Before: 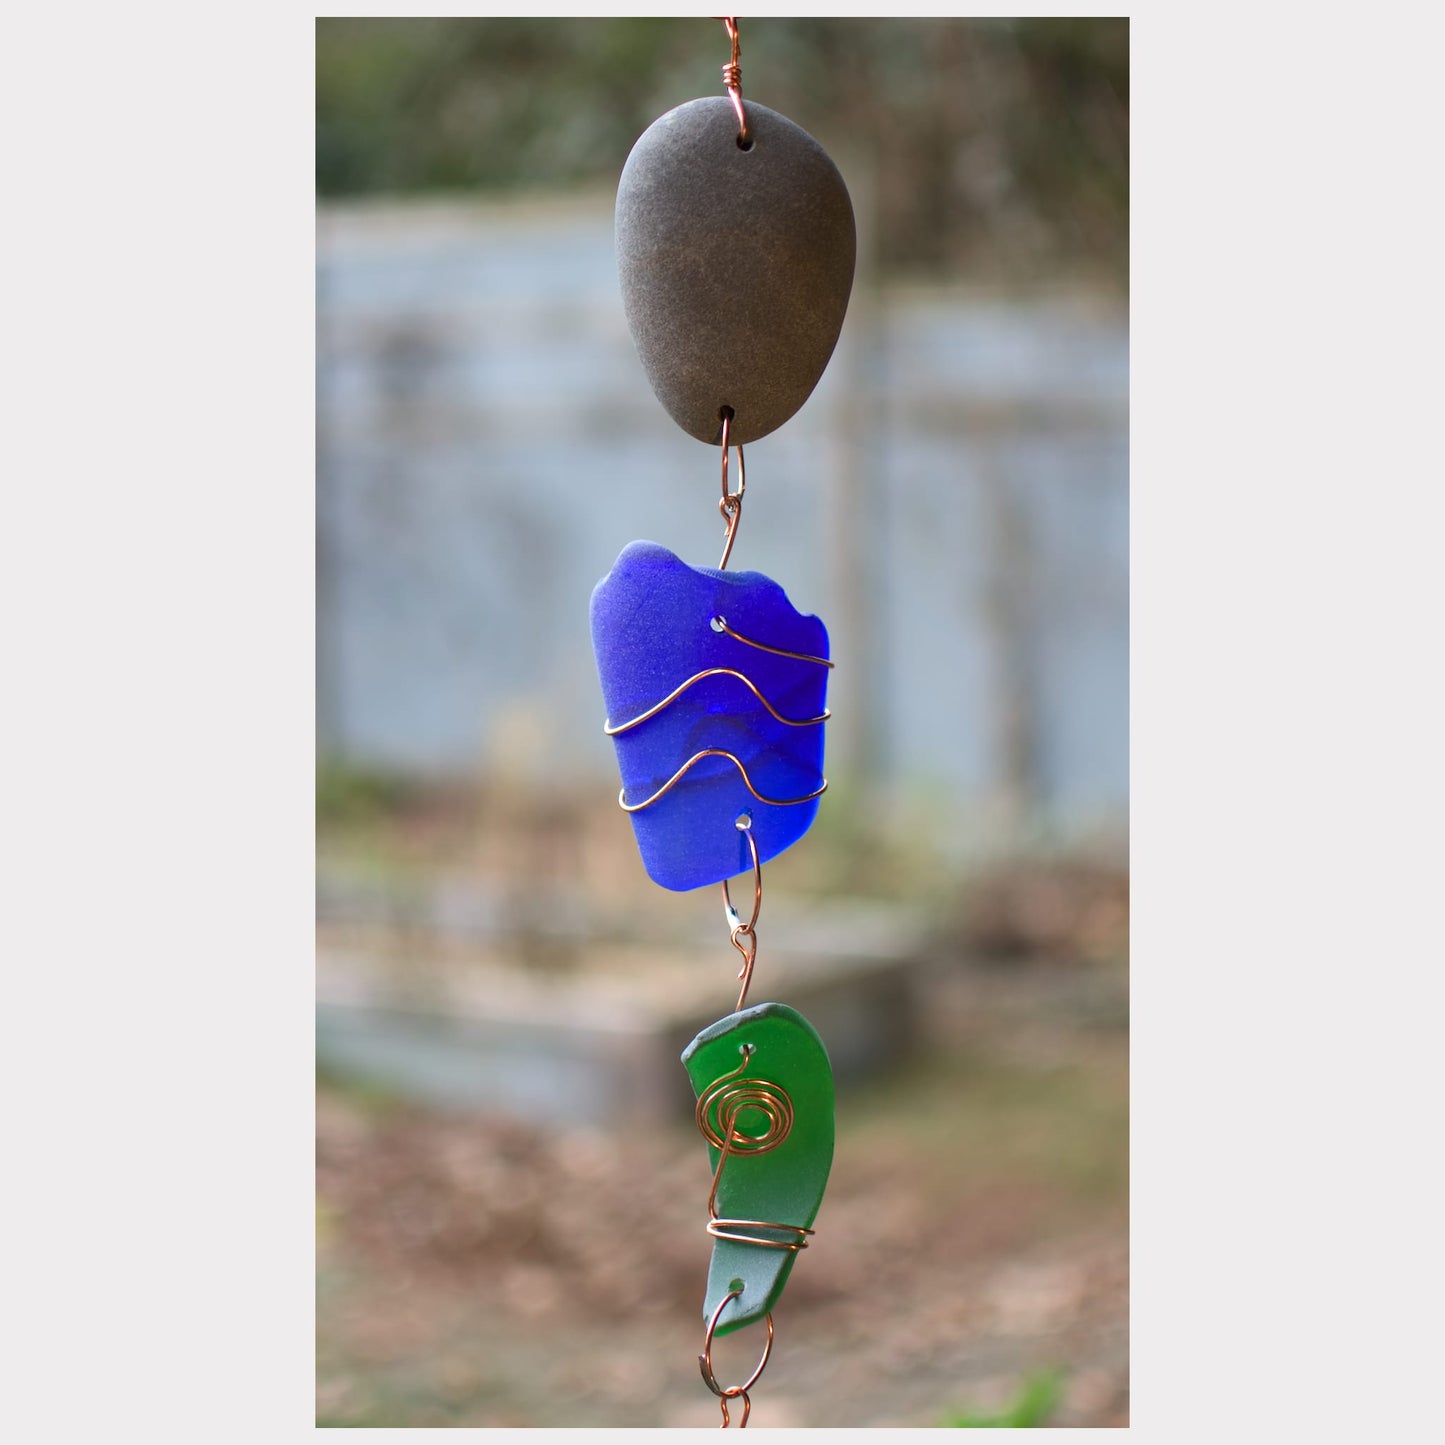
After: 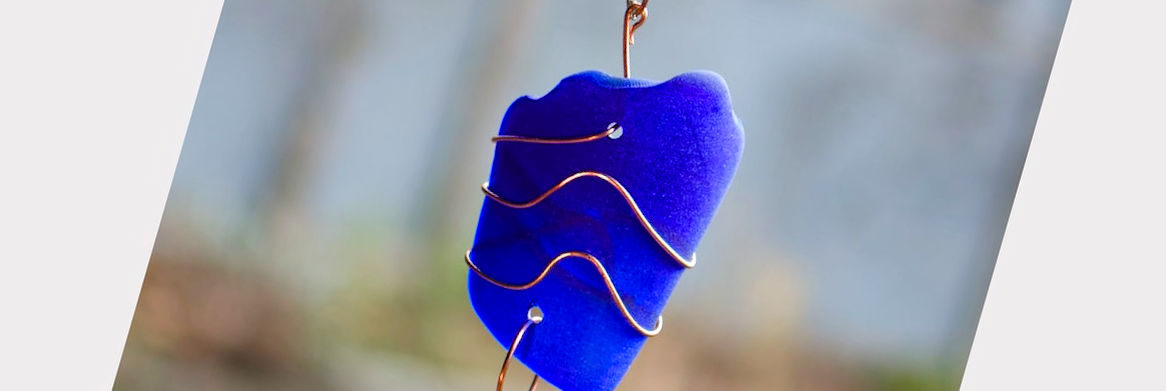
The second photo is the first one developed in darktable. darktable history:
crop and rotate: angle 16.12°, top 30.835%, bottom 35.653%
color balance rgb: perceptual saturation grading › global saturation 35%, perceptual saturation grading › highlights -30%, perceptual saturation grading › shadows 35%, perceptual brilliance grading › global brilliance 3%, perceptual brilliance grading › highlights -3%, perceptual brilliance grading › shadows 3%
